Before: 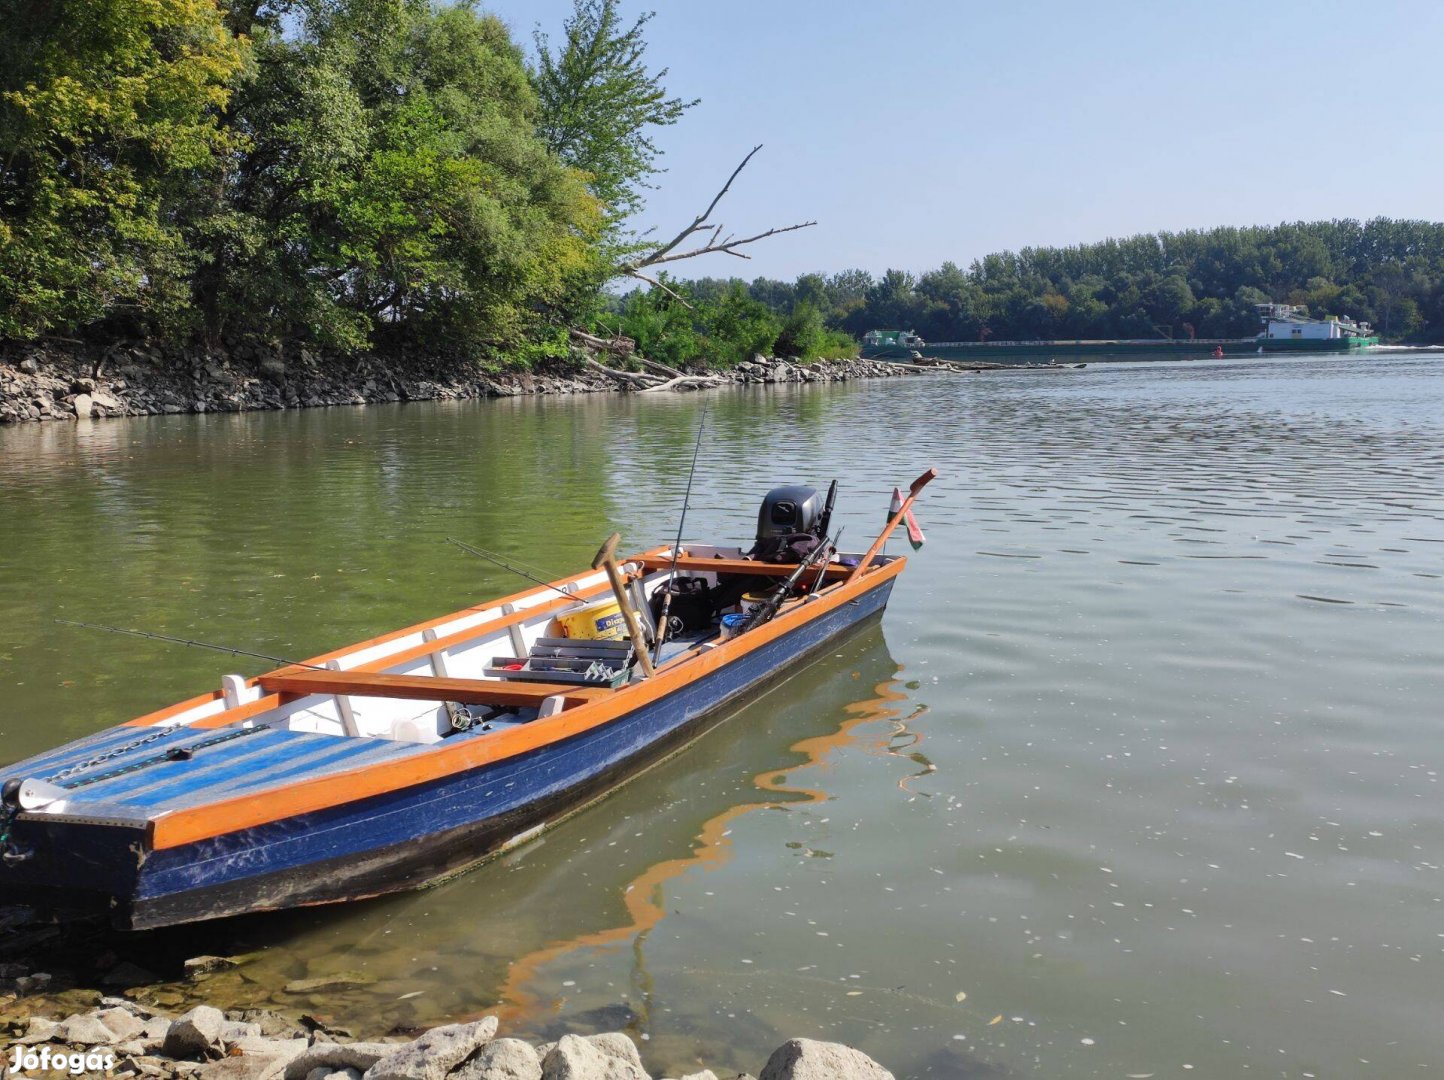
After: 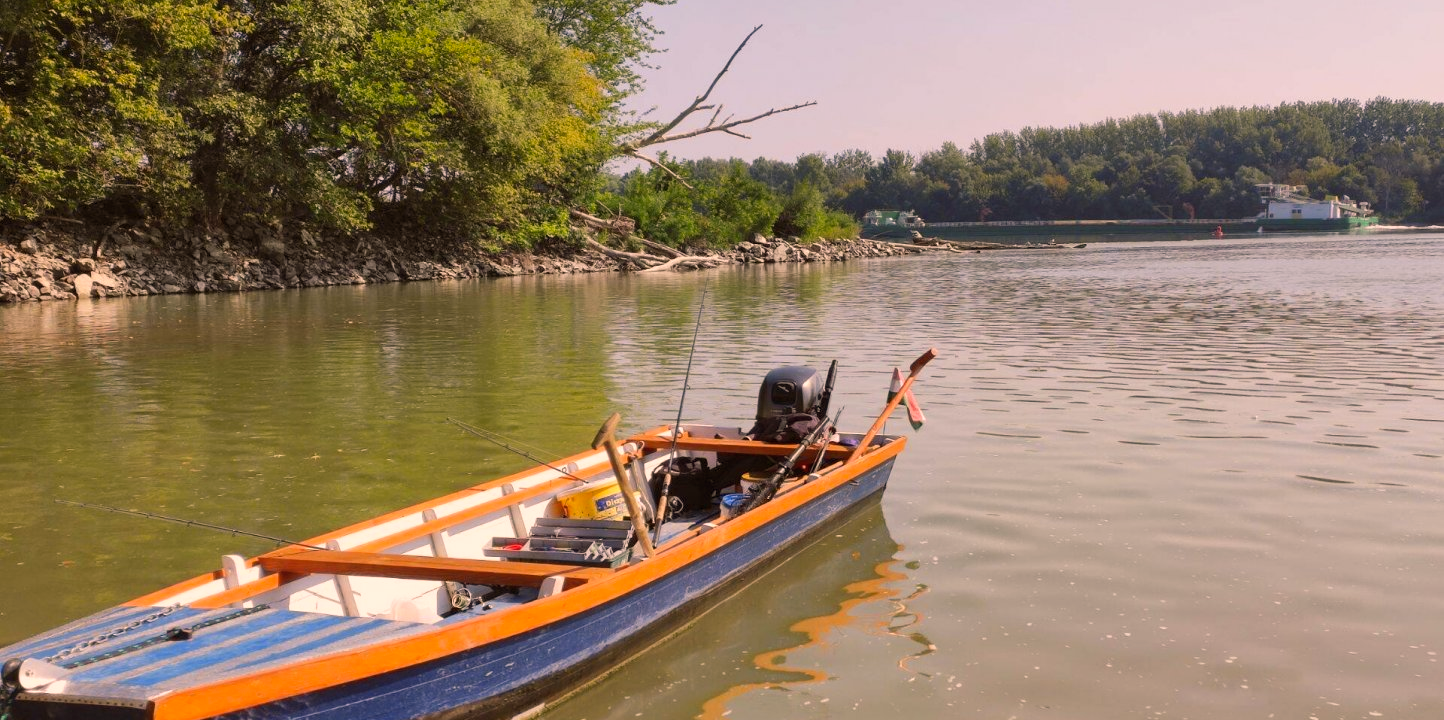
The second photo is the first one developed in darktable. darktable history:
crop: top 11.166%, bottom 22.168%
color balance rgb: shadows lift › luminance -5%, shadows lift › chroma 1.1%, shadows lift › hue 219°, power › luminance 10%, power › chroma 2.83%, power › hue 60°, highlights gain › chroma 4.52%, highlights gain › hue 33.33°, saturation formula JzAzBz (2021)
